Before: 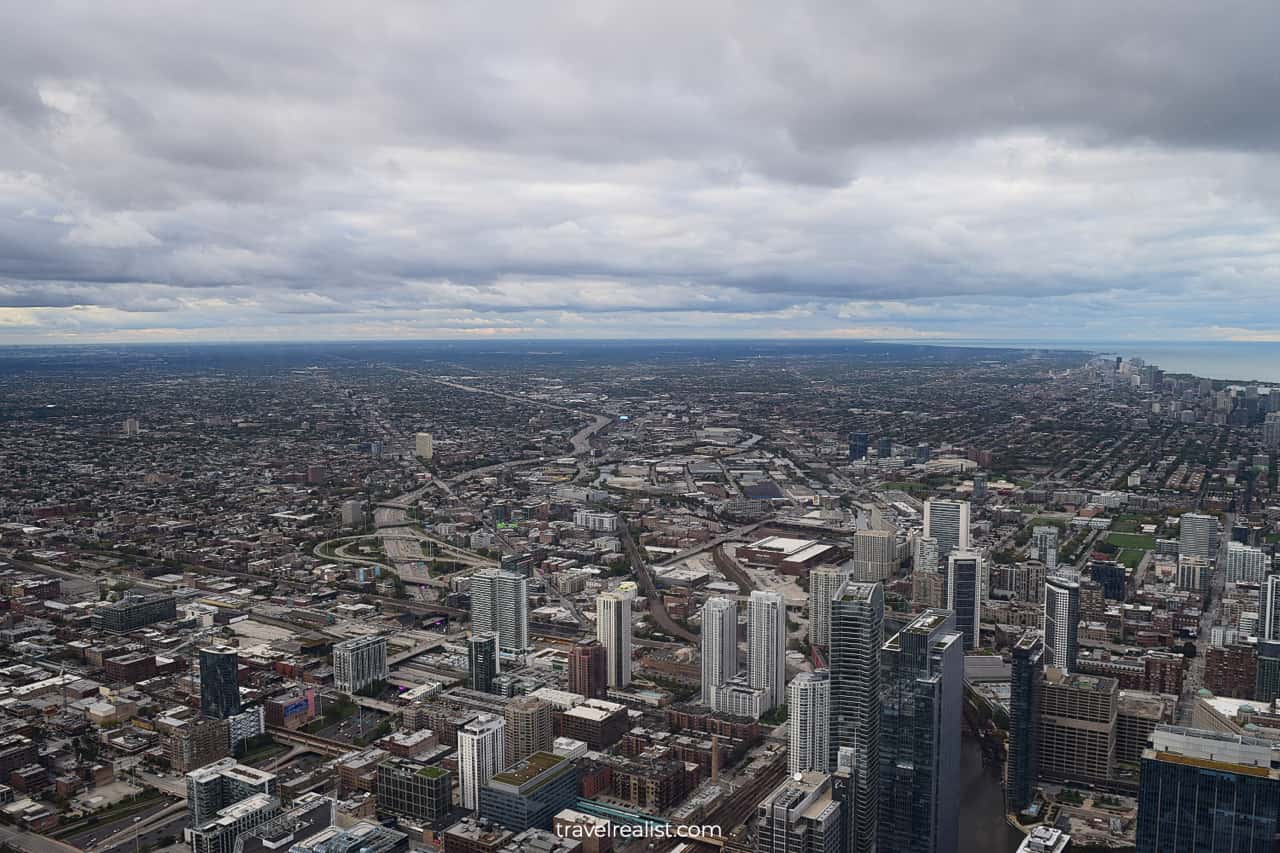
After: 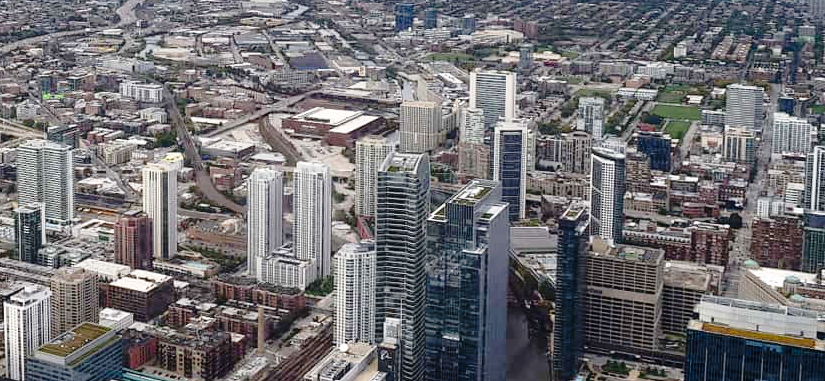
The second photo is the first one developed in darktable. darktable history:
exposure: black level correction 0, exposure 0.699 EV, compensate highlight preservation false
contrast equalizer: octaves 7, y [[0.5, 0.5, 0.468, 0.5, 0.5, 0.5], [0.5 ×6], [0.5 ×6], [0 ×6], [0 ×6]], mix 0.548
crop and rotate: left 35.546%, top 50.499%, bottom 4.816%
color zones: mix -136.76%
tone curve: curves: ch0 [(0, 0) (0.088, 0.042) (0.208, 0.176) (0.257, 0.267) (0.406, 0.483) (0.489, 0.556) (0.667, 0.73) (0.793, 0.851) (0.994, 0.974)]; ch1 [(0, 0) (0.161, 0.092) (0.35, 0.33) (0.392, 0.392) (0.457, 0.467) (0.505, 0.497) (0.537, 0.518) (0.553, 0.53) (0.58, 0.567) (0.739, 0.697) (1, 1)]; ch2 [(0, 0) (0.346, 0.362) (0.448, 0.419) (0.502, 0.499) (0.533, 0.517) (0.556, 0.533) (0.629, 0.619) (0.717, 0.678) (1, 1)], preserve colors none
